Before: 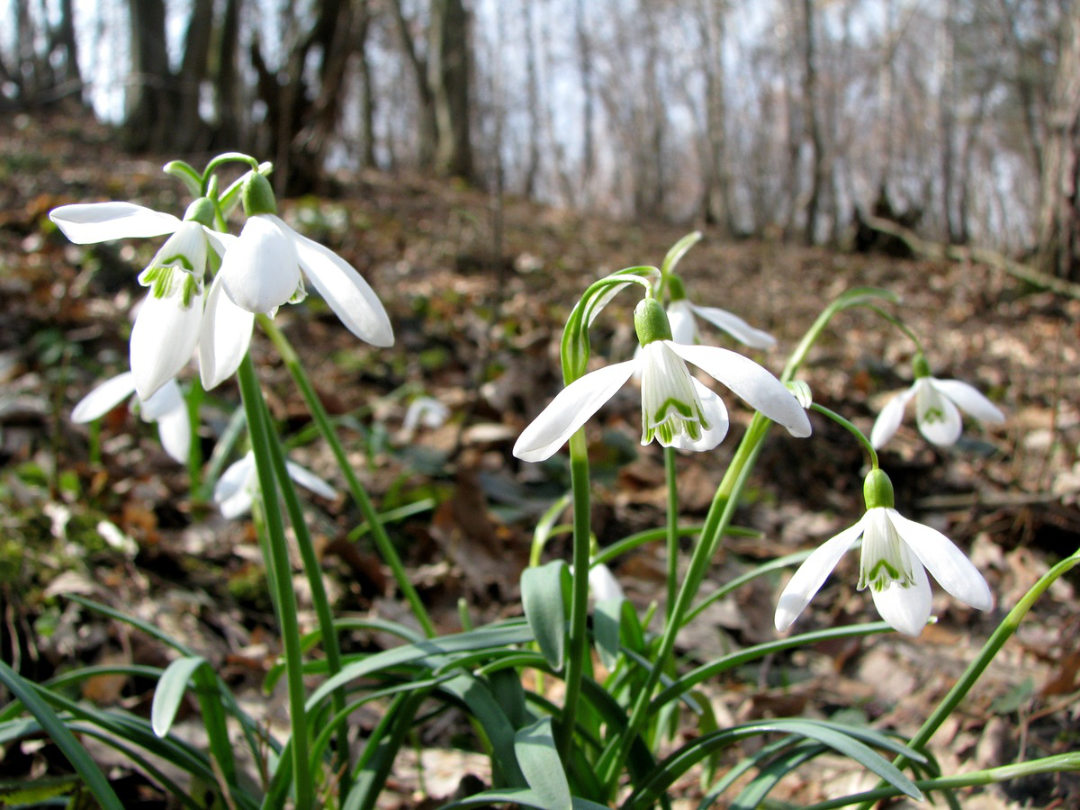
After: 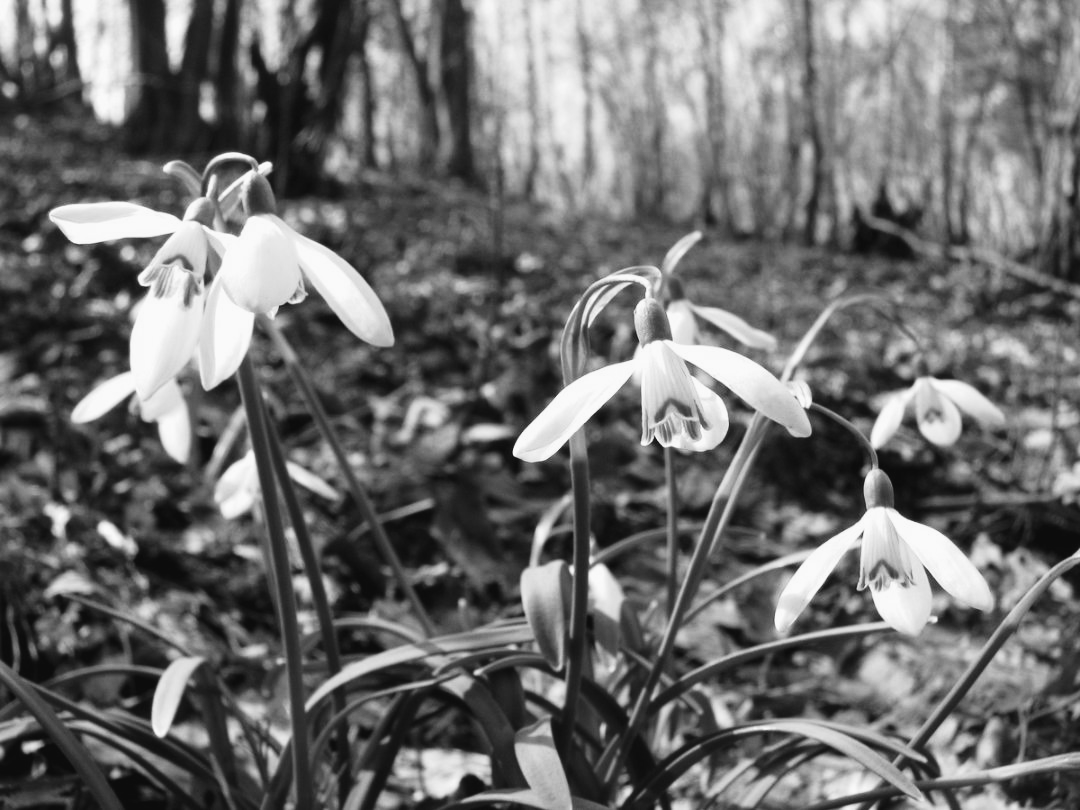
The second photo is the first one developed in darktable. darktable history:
tone curve: curves: ch0 [(0, 0.032) (0.181, 0.156) (0.751, 0.829) (1, 1)], color space Lab, linked channels, preserve colors none
color calibration "t3mujinpack channel mixer": output gray [0.31, 0.36, 0.33, 0], gray › normalize channels true, illuminant same as pipeline (D50), adaptation XYZ, x 0.346, y 0.359, gamut compression 0
